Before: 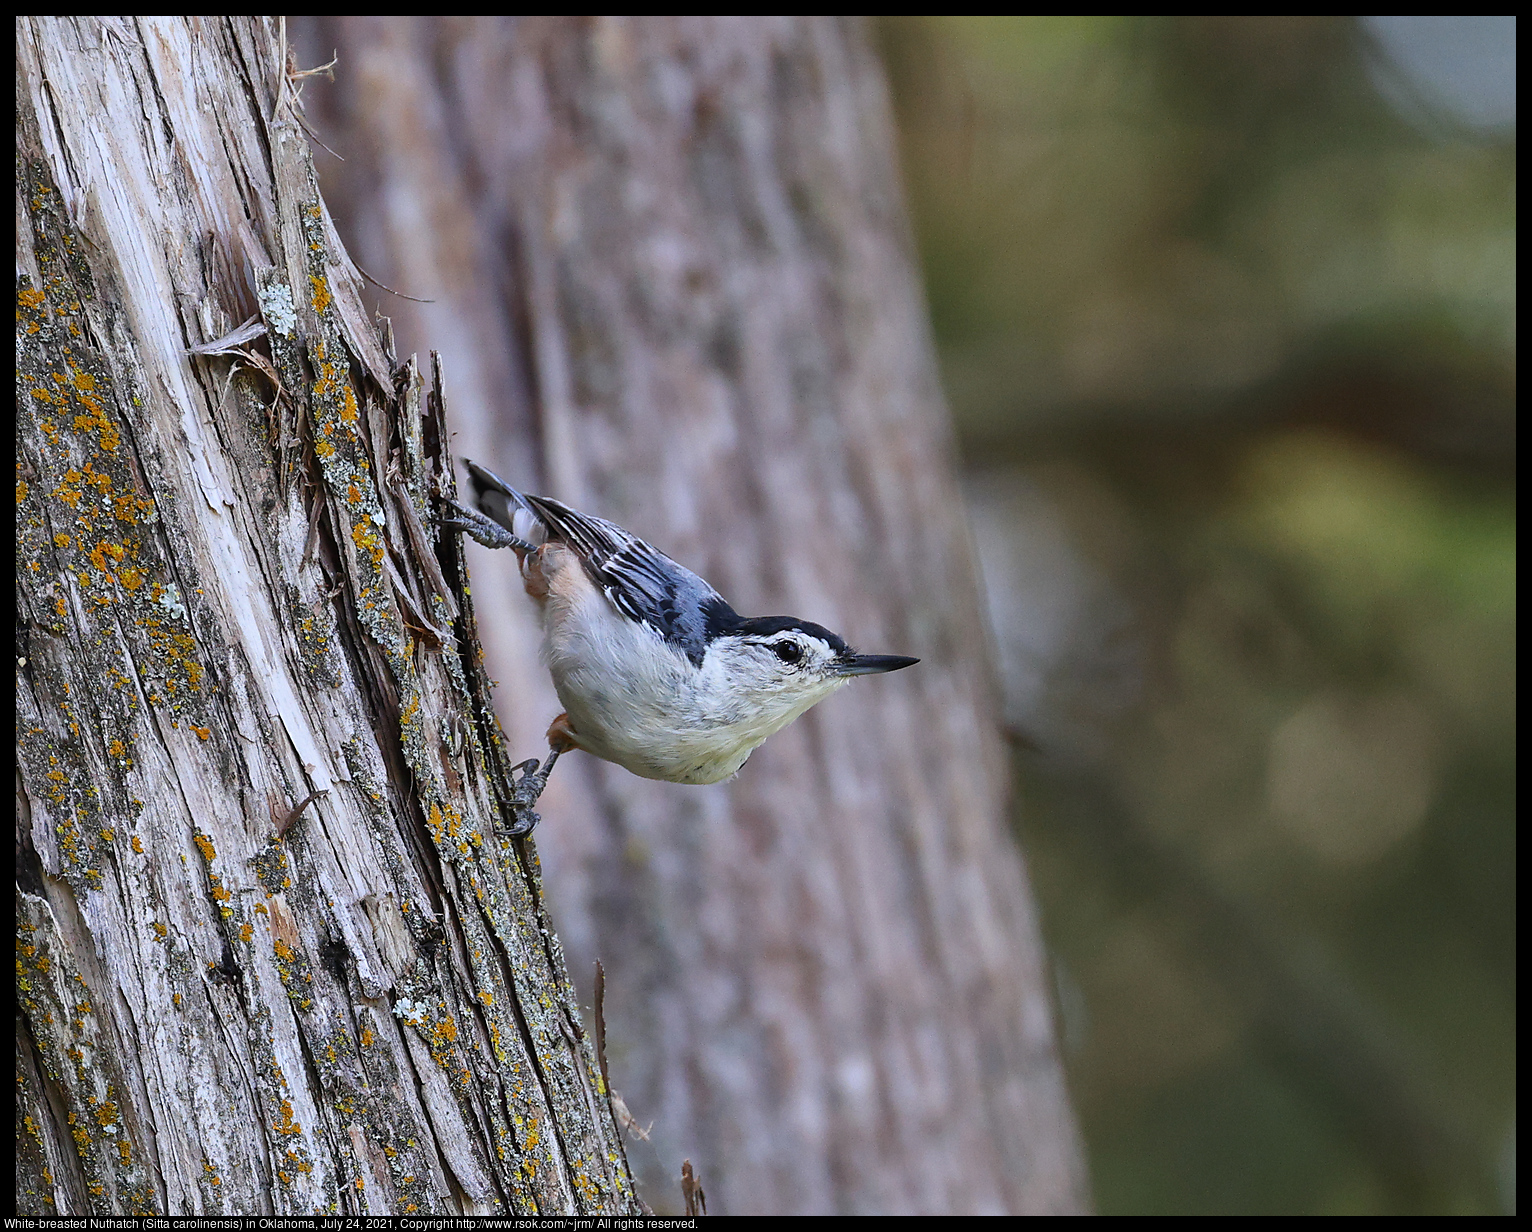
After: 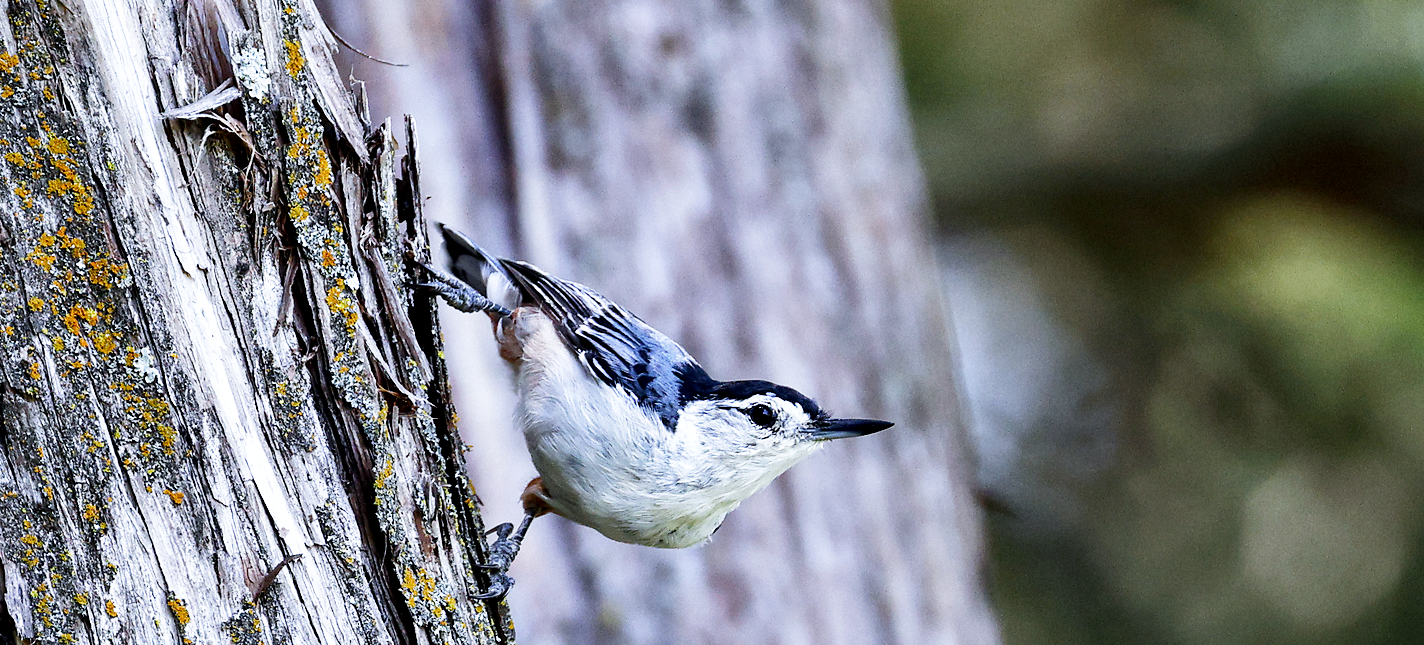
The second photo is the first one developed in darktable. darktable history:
crop: left 1.744%, top 19.225%, right 5.069%, bottom 28.357%
tone equalizer: -8 EV -0.417 EV, -7 EV -0.389 EV, -6 EV -0.333 EV, -5 EV -0.222 EV, -3 EV 0.222 EV, -2 EV 0.333 EV, -1 EV 0.389 EV, +0 EV 0.417 EV, edges refinement/feathering 500, mask exposure compensation -1.57 EV, preserve details no
filmic rgb: middle gray luminance 12.74%, black relative exposure -10.13 EV, white relative exposure 3.47 EV, threshold 6 EV, target black luminance 0%, hardness 5.74, latitude 44.69%, contrast 1.221, highlights saturation mix 5%, shadows ↔ highlights balance 26.78%, add noise in highlights 0, preserve chrominance no, color science v3 (2019), use custom middle-gray values true, iterations of high-quality reconstruction 0, contrast in highlights soft, enable highlight reconstruction true
white balance: red 0.931, blue 1.11
local contrast: highlights 100%, shadows 100%, detail 120%, midtone range 0.2
contrast brightness saturation: saturation -0.04
